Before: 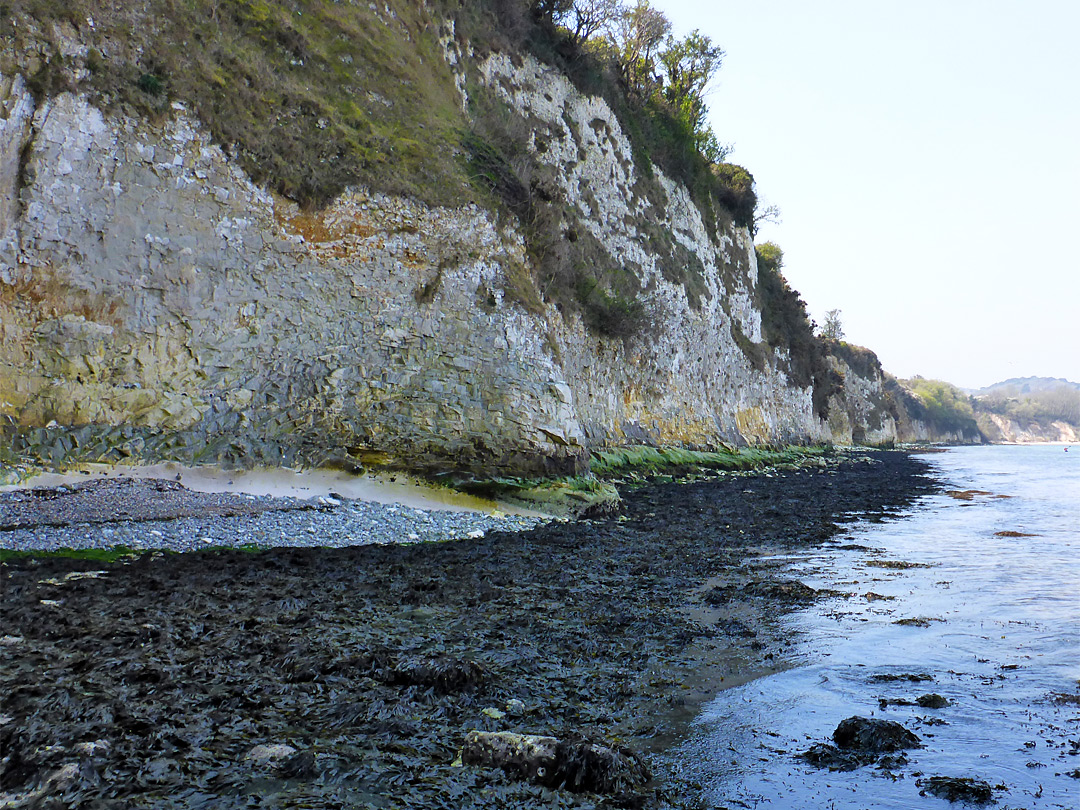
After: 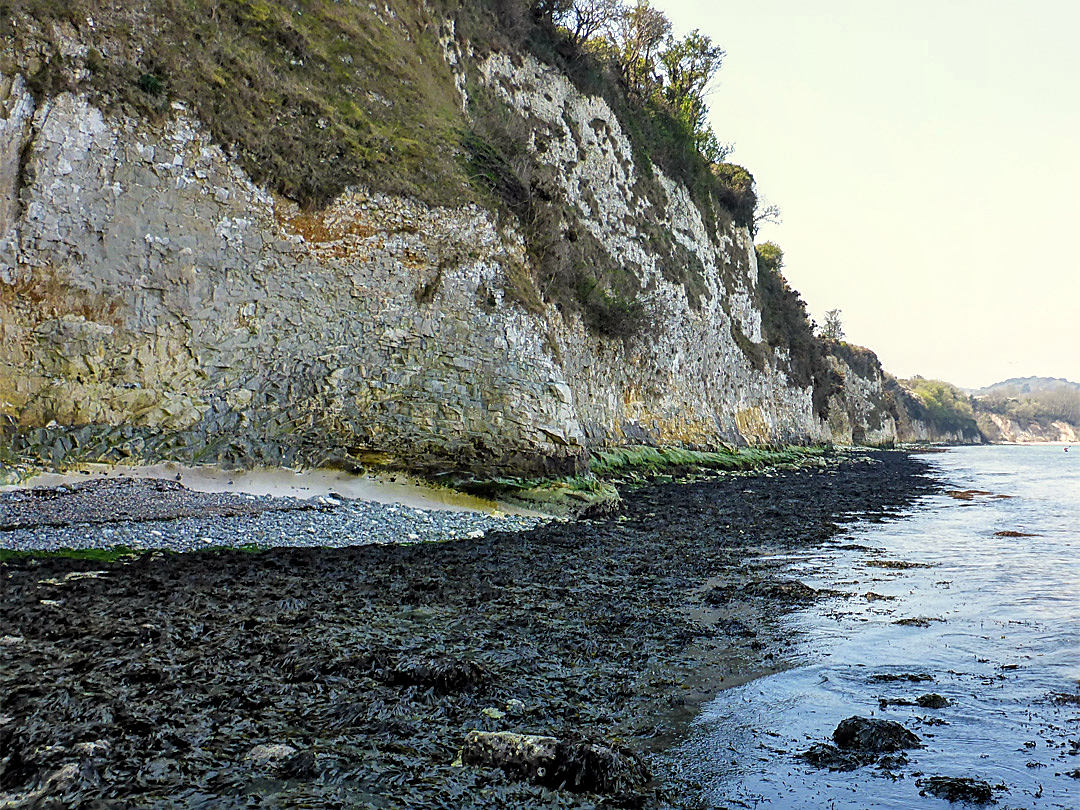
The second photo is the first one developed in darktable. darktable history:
sharpen: on, module defaults
local contrast: detail 130%
white balance: red 1.029, blue 0.92
